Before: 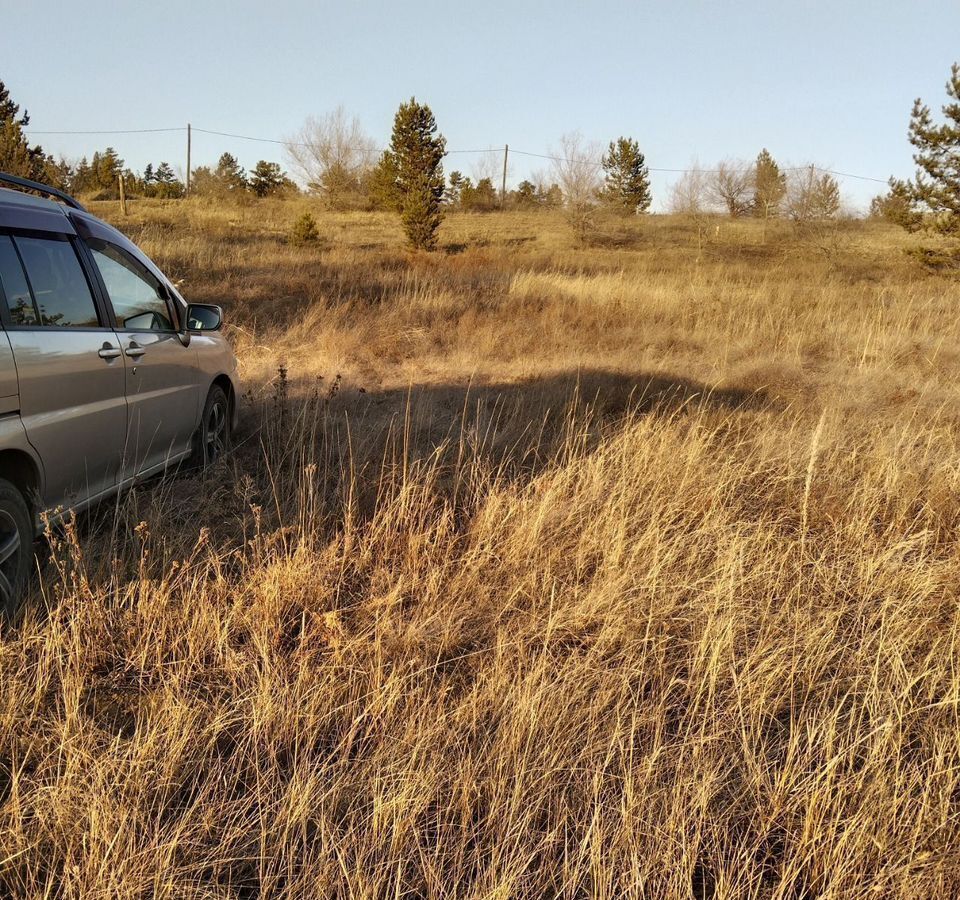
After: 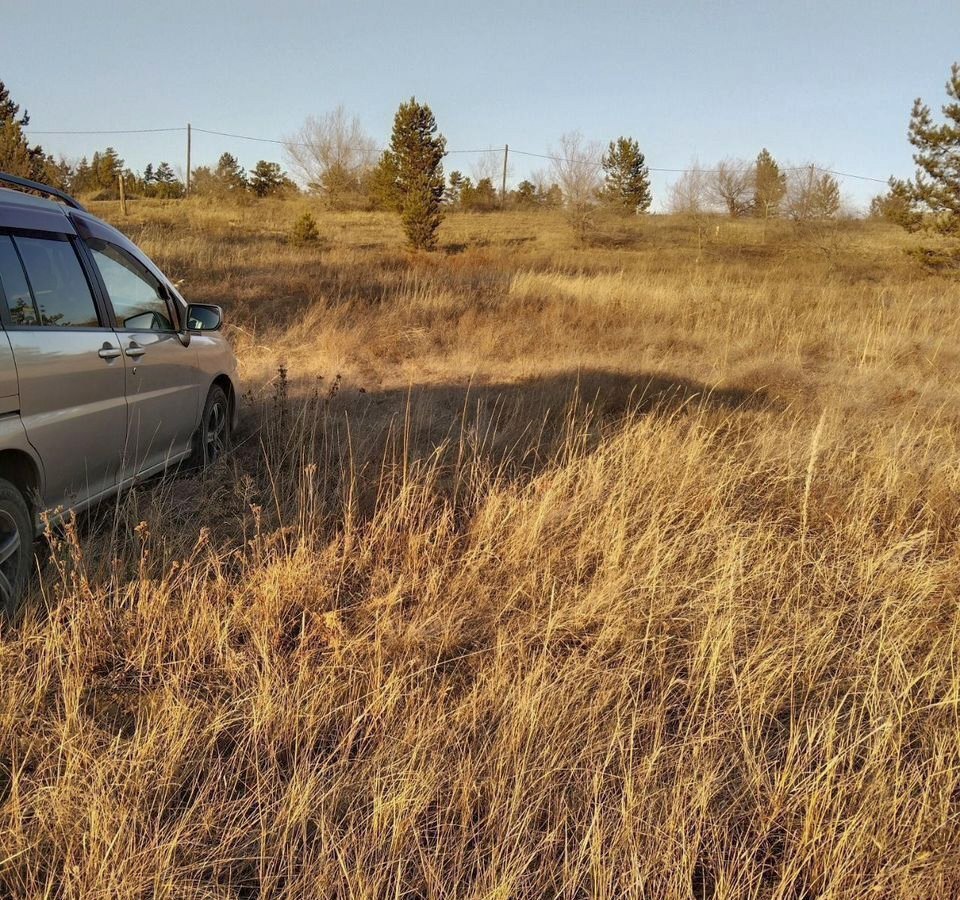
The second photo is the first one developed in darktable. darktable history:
white balance: emerald 1
tone equalizer: on, module defaults
shadows and highlights: on, module defaults
